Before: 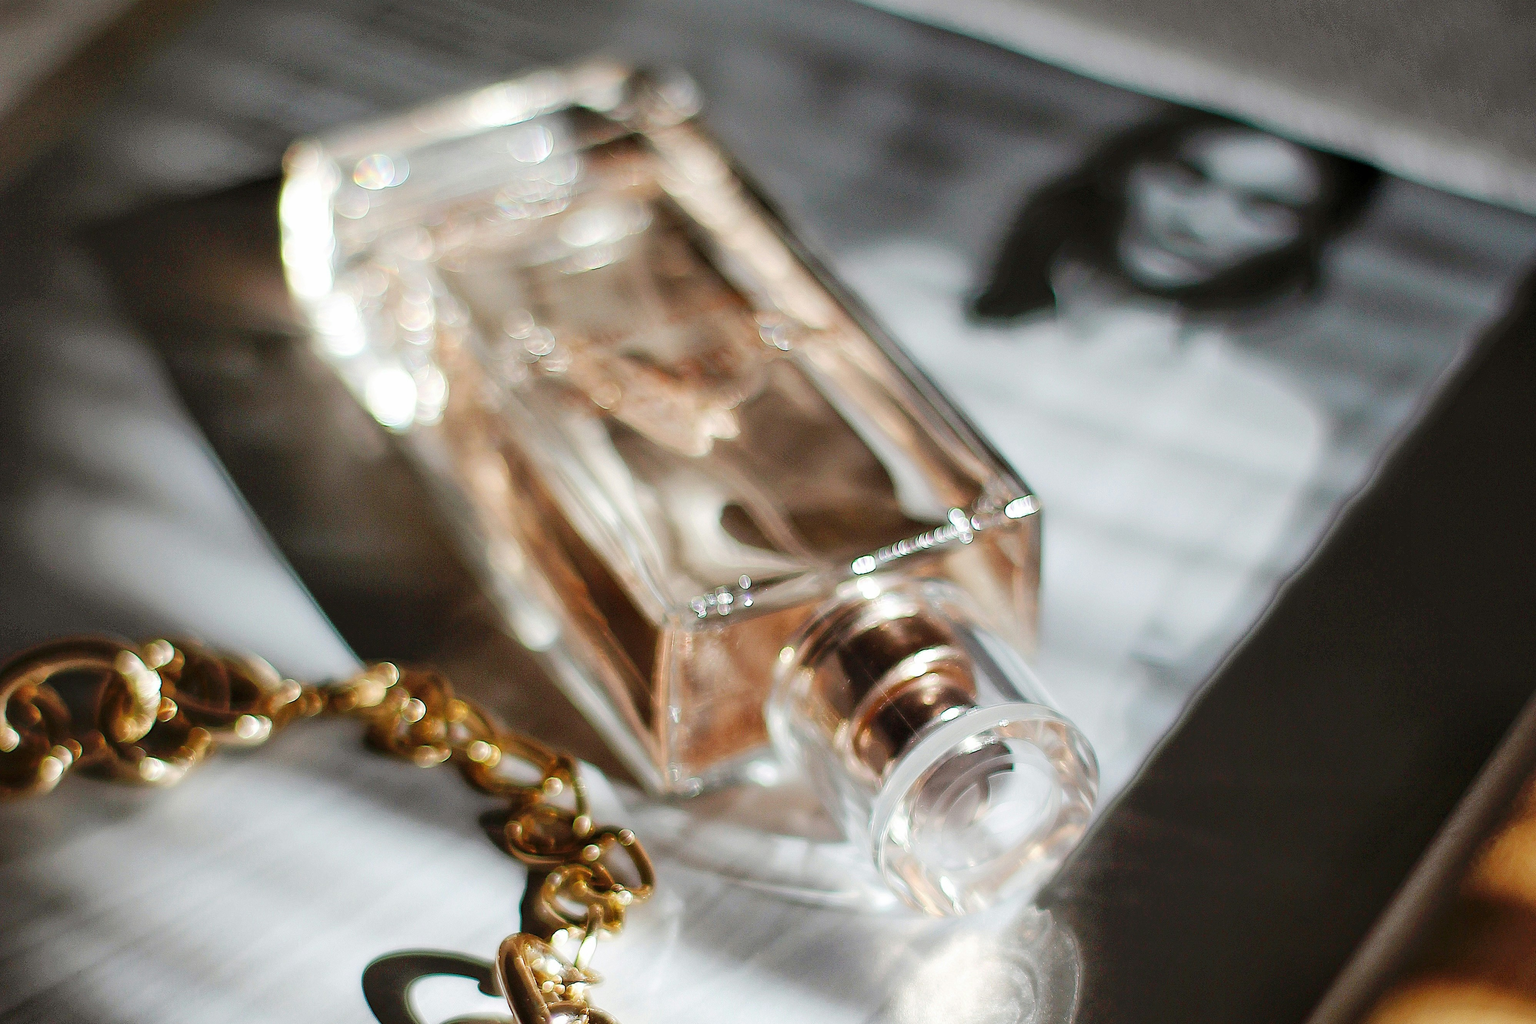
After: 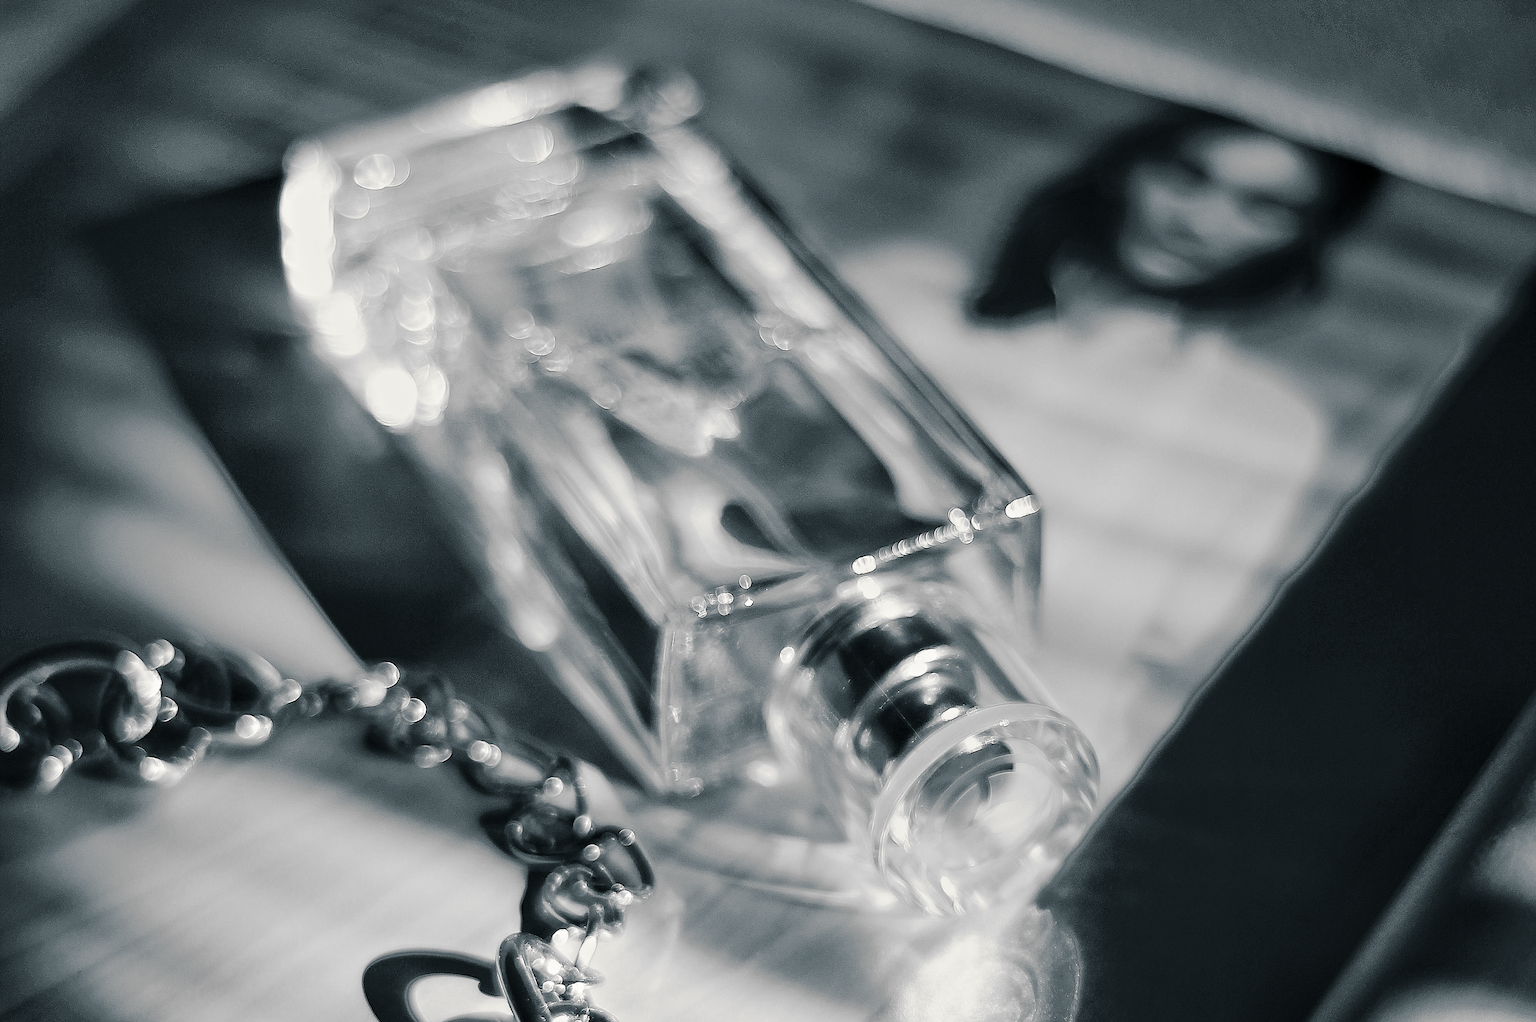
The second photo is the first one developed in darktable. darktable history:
tone equalizer: -8 EV -0.417 EV, -7 EV -0.389 EV, -6 EV -0.333 EV, -5 EV -0.222 EV, -3 EV 0.222 EV, -2 EV 0.333 EV, -1 EV 0.389 EV, +0 EV 0.417 EV, edges refinement/feathering 500, mask exposure compensation -1.57 EV, preserve details no
color balance rgb: perceptual saturation grading › global saturation 20%, perceptual saturation grading › highlights -25%, perceptual saturation grading › shadows 25%
color correction: highlights a* -4.18, highlights b* -10.81
crop: top 0.05%, bottom 0.098%
split-toning: shadows › hue 205.2°, shadows › saturation 0.29, highlights › hue 50.4°, highlights › saturation 0.38, balance -49.9
sharpen: radius 1, threshold 1
exposure: exposure -0.157 EV, compensate highlight preservation false
monochrome: a 26.22, b 42.67, size 0.8
